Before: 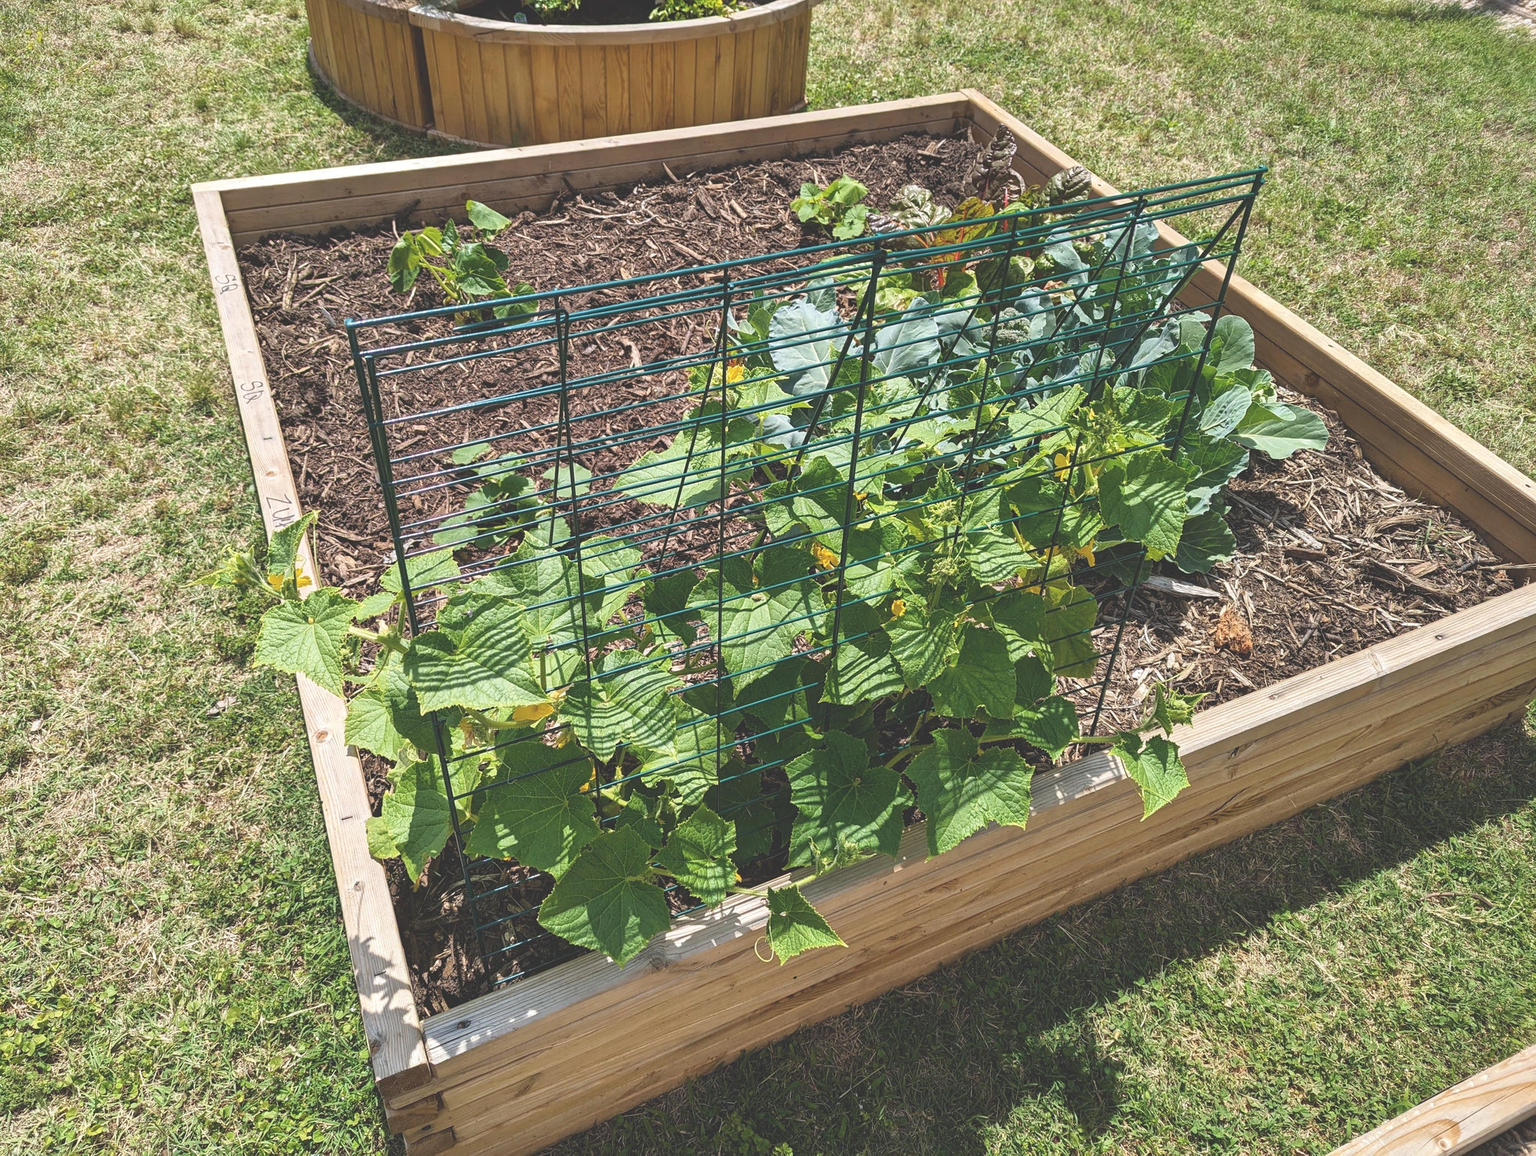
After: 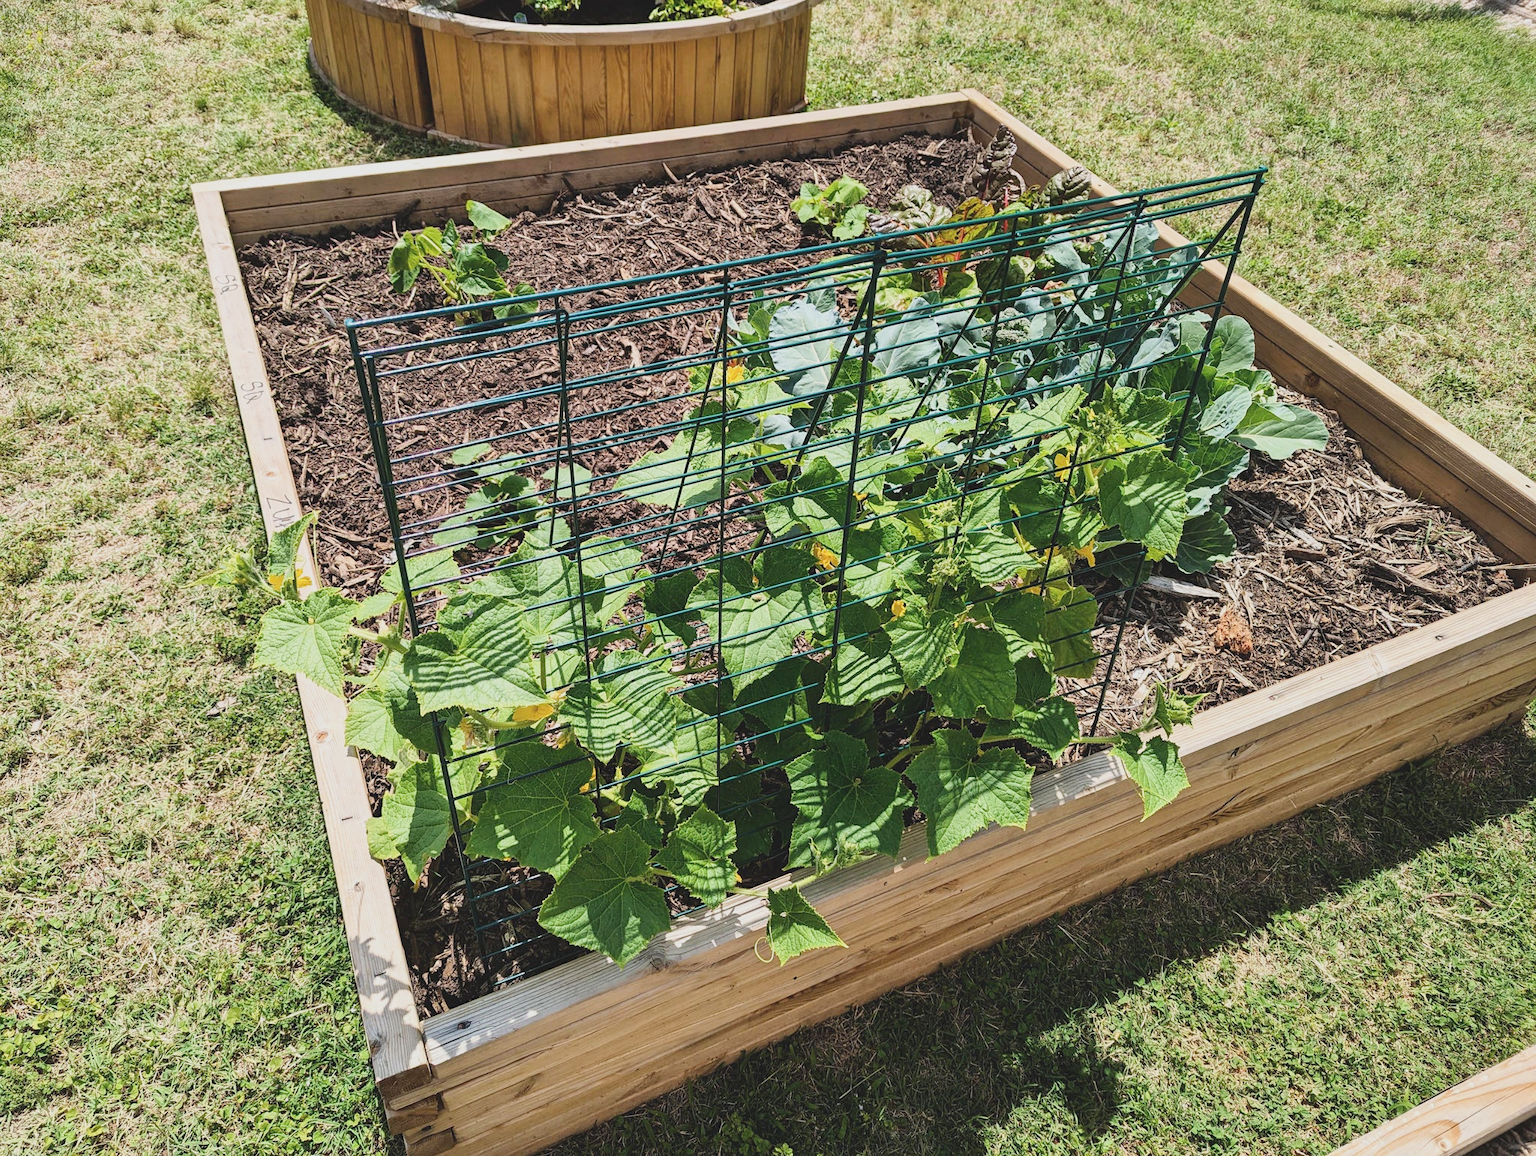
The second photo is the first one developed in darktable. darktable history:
exposure: black level correction 0.001, exposure 0.5 EV, compensate exposure bias true, compensate highlight preservation false
contrast brightness saturation: contrast 0.197, brightness -0.11, saturation 0.098
filmic rgb: black relative exposure -7.25 EV, white relative exposure 5.08 EV, hardness 3.21
